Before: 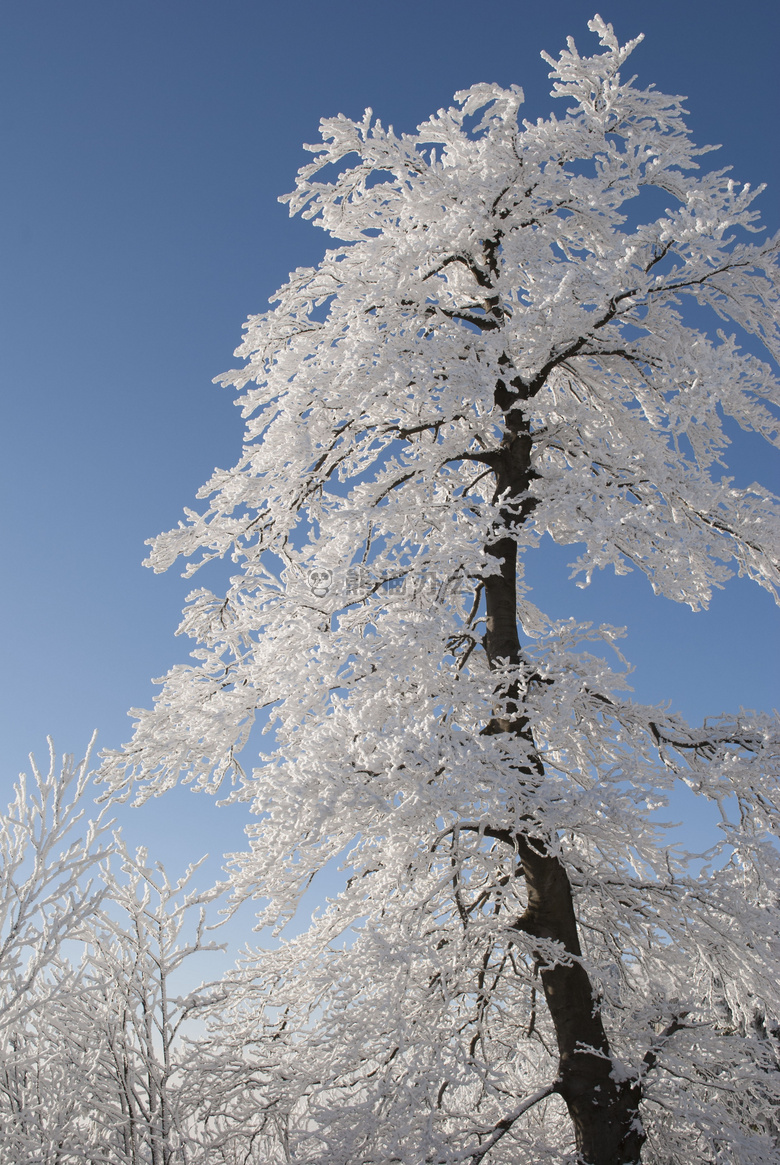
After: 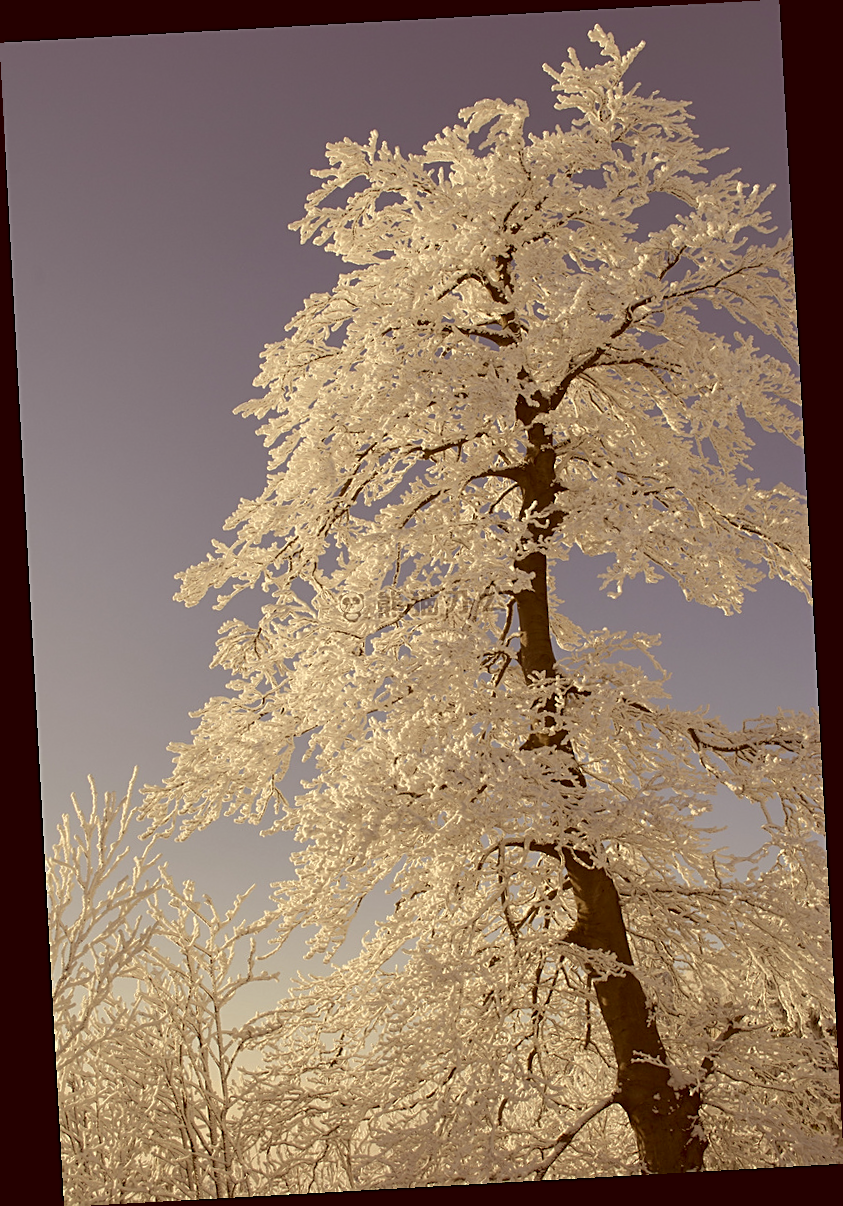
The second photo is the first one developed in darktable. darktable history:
color correction: highlights a* 1.12, highlights b* 24.26, shadows a* 15.58, shadows b* 24.26
rotate and perspective: rotation -3.18°, automatic cropping off
sharpen: on, module defaults
shadows and highlights: on, module defaults
